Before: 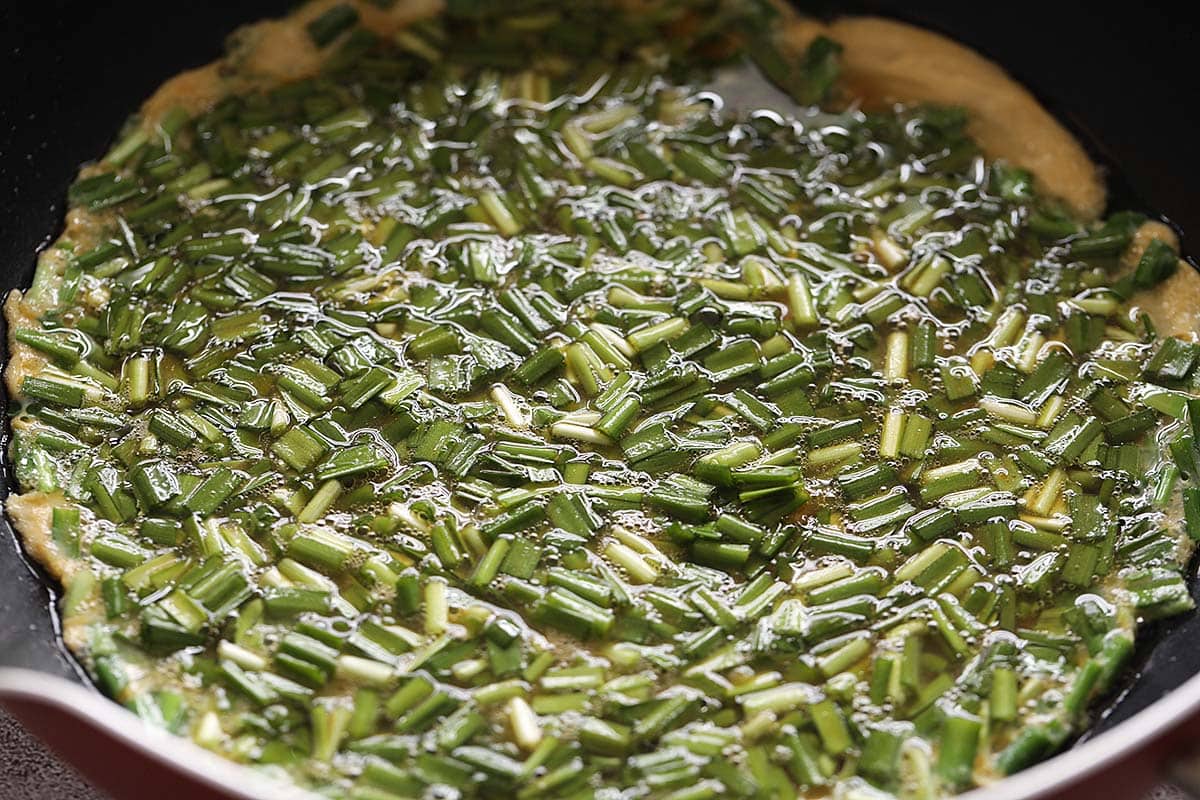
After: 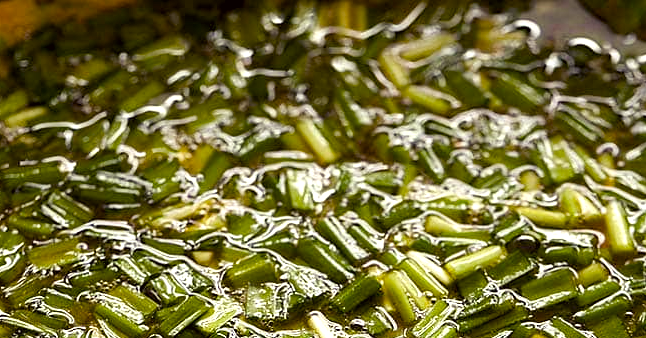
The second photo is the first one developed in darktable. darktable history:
color correction: highlights a* -0.95, highlights b* 4.5, shadows a* 3.55
color balance rgb: shadows lift › luminance -21.66%, shadows lift › chroma 6.57%, shadows lift › hue 270°, power › chroma 0.68%, power › hue 60°, highlights gain › luminance 6.08%, highlights gain › chroma 1.33%, highlights gain › hue 90°, global offset › luminance -0.87%, perceptual saturation grading › global saturation 26.86%, perceptual saturation grading › highlights -28.39%, perceptual saturation grading › mid-tones 15.22%, perceptual saturation grading › shadows 33.98%, perceptual brilliance grading › highlights 10%, perceptual brilliance grading › mid-tones 5%
crop: left 15.306%, top 9.065%, right 30.789%, bottom 48.638%
